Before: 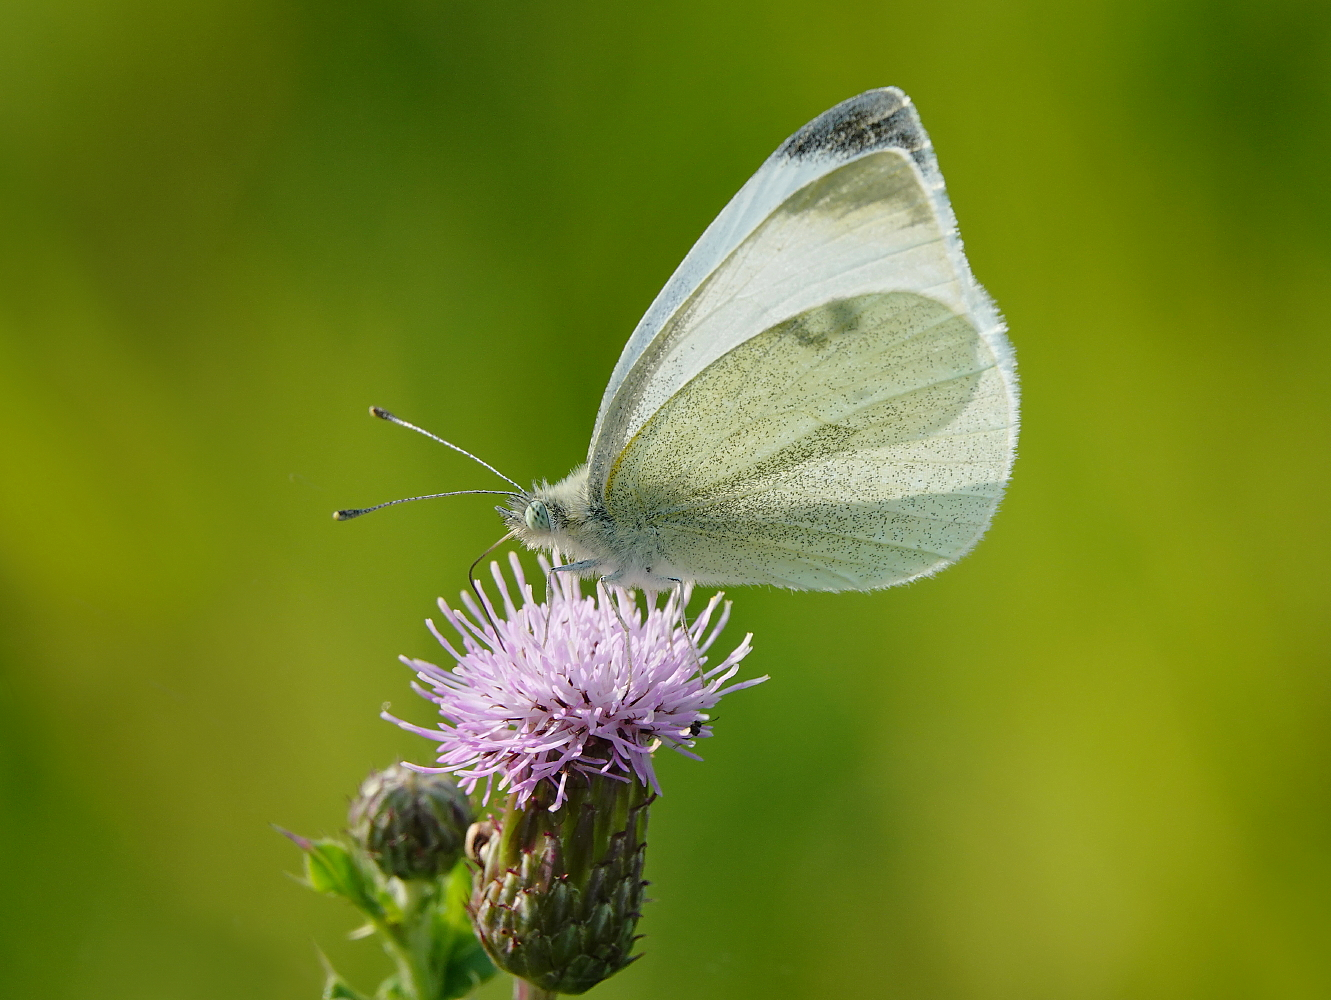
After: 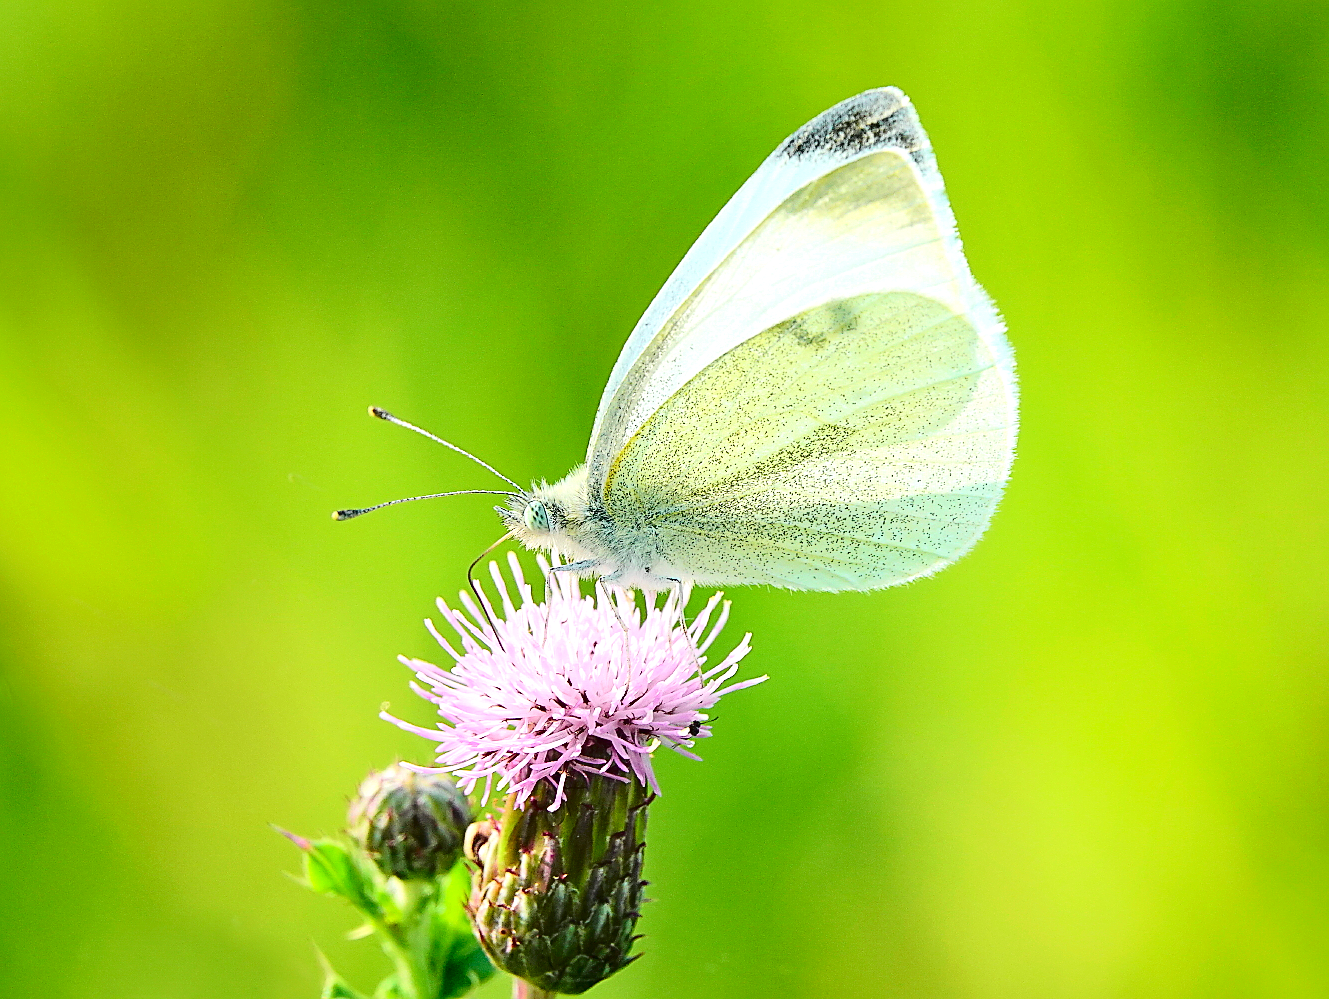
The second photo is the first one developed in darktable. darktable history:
tone curve: curves: ch0 [(0, 0.014) (0.17, 0.099) (0.398, 0.423) (0.728, 0.808) (0.877, 0.91) (0.99, 0.955)]; ch1 [(0, 0) (0.377, 0.325) (0.493, 0.491) (0.505, 0.504) (0.515, 0.515) (0.554, 0.575) (0.623, 0.643) (0.701, 0.718) (1, 1)]; ch2 [(0, 0) (0.423, 0.453) (0.481, 0.485) (0.501, 0.501) (0.531, 0.527) (0.586, 0.597) (0.663, 0.706) (0.717, 0.753) (1, 0.991)], color space Lab, independent channels
crop and rotate: left 0.126%
exposure: exposure 1.061 EV, compensate highlight preservation false
sharpen: on, module defaults
